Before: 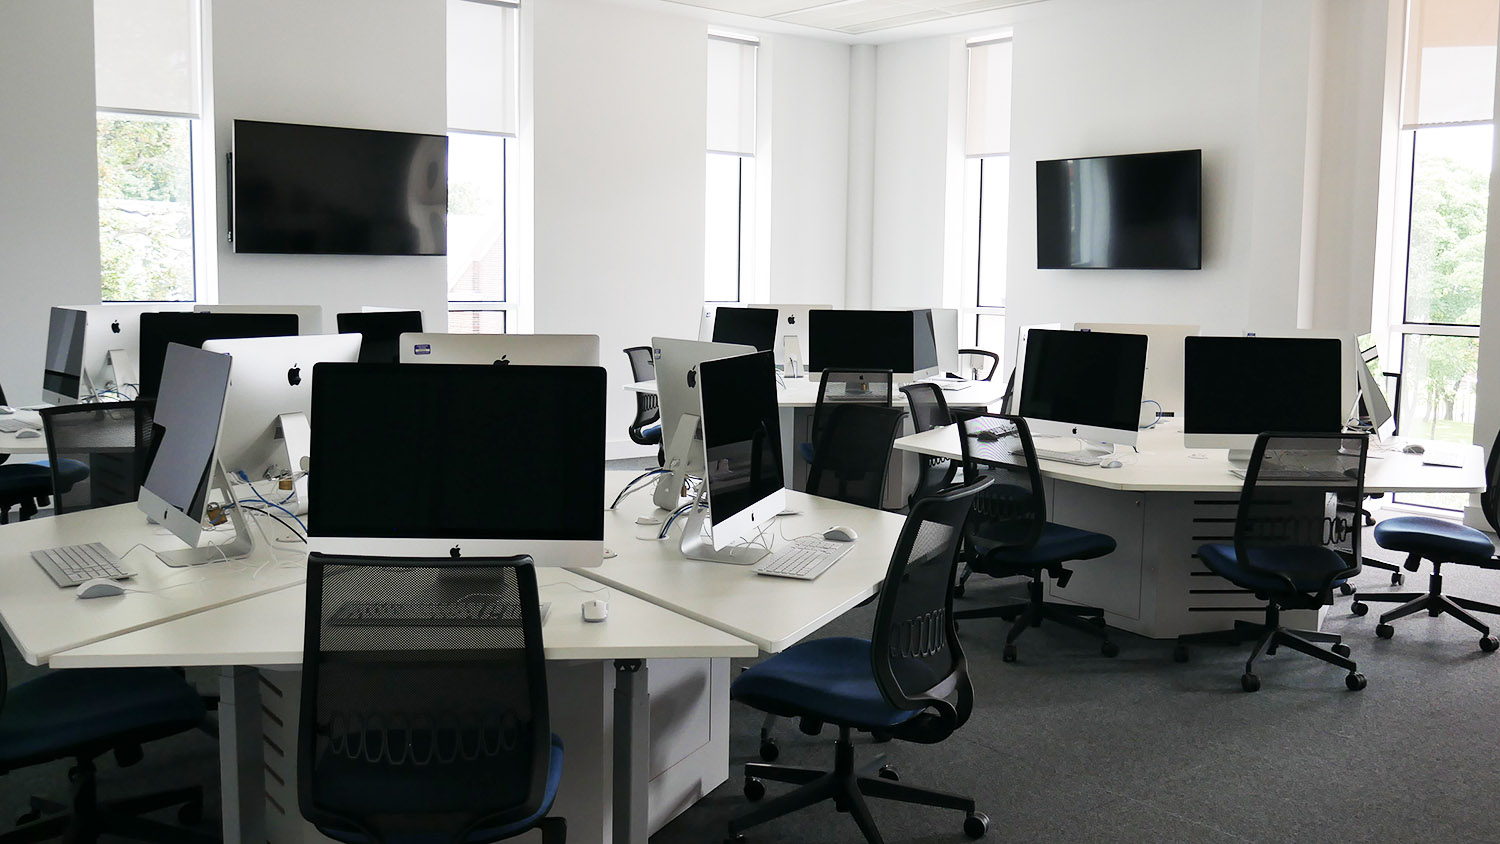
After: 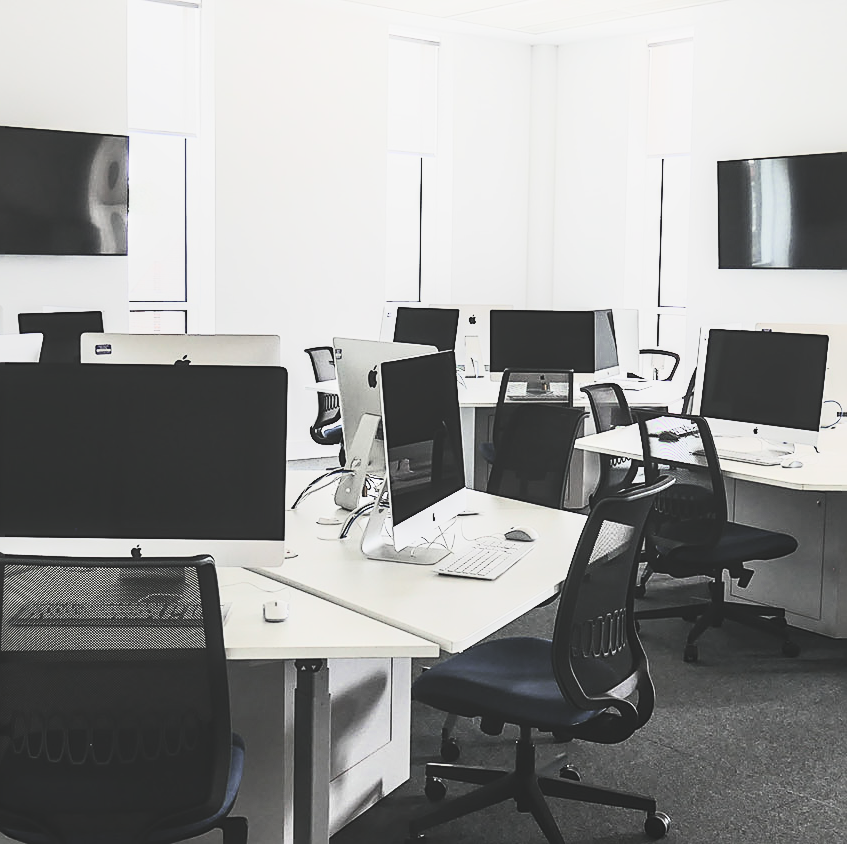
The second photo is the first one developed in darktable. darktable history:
crop: left 21.324%, right 22.176%
exposure: black level correction -0.026, exposure -0.118 EV, compensate exposure bias true, compensate highlight preservation false
sharpen: on, module defaults
contrast brightness saturation: contrast 0.578, brightness 0.566, saturation -0.335
filmic rgb: black relative exposure -7.16 EV, white relative exposure 5.39 EV, hardness 3.03, color science v6 (2022)
local contrast: on, module defaults
